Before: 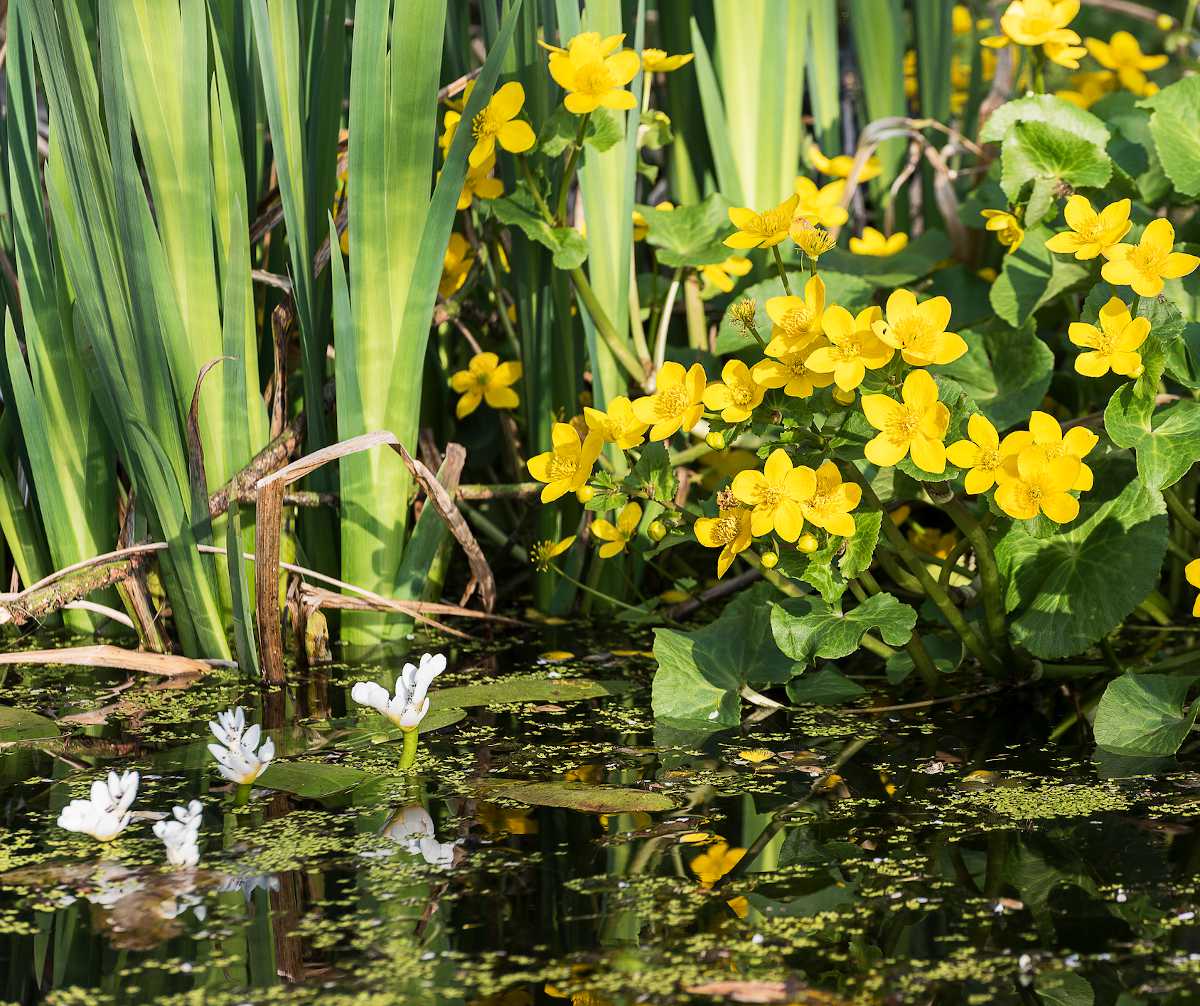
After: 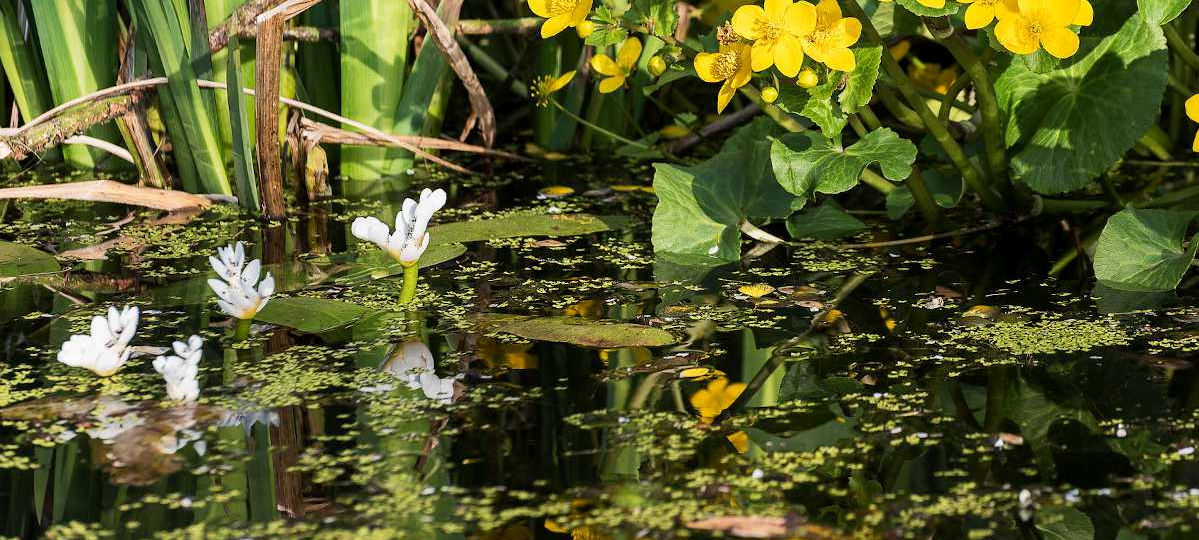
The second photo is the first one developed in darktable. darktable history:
exposure: black level correction 0.001, compensate highlight preservation false
crop and rotate: top 46.237%
